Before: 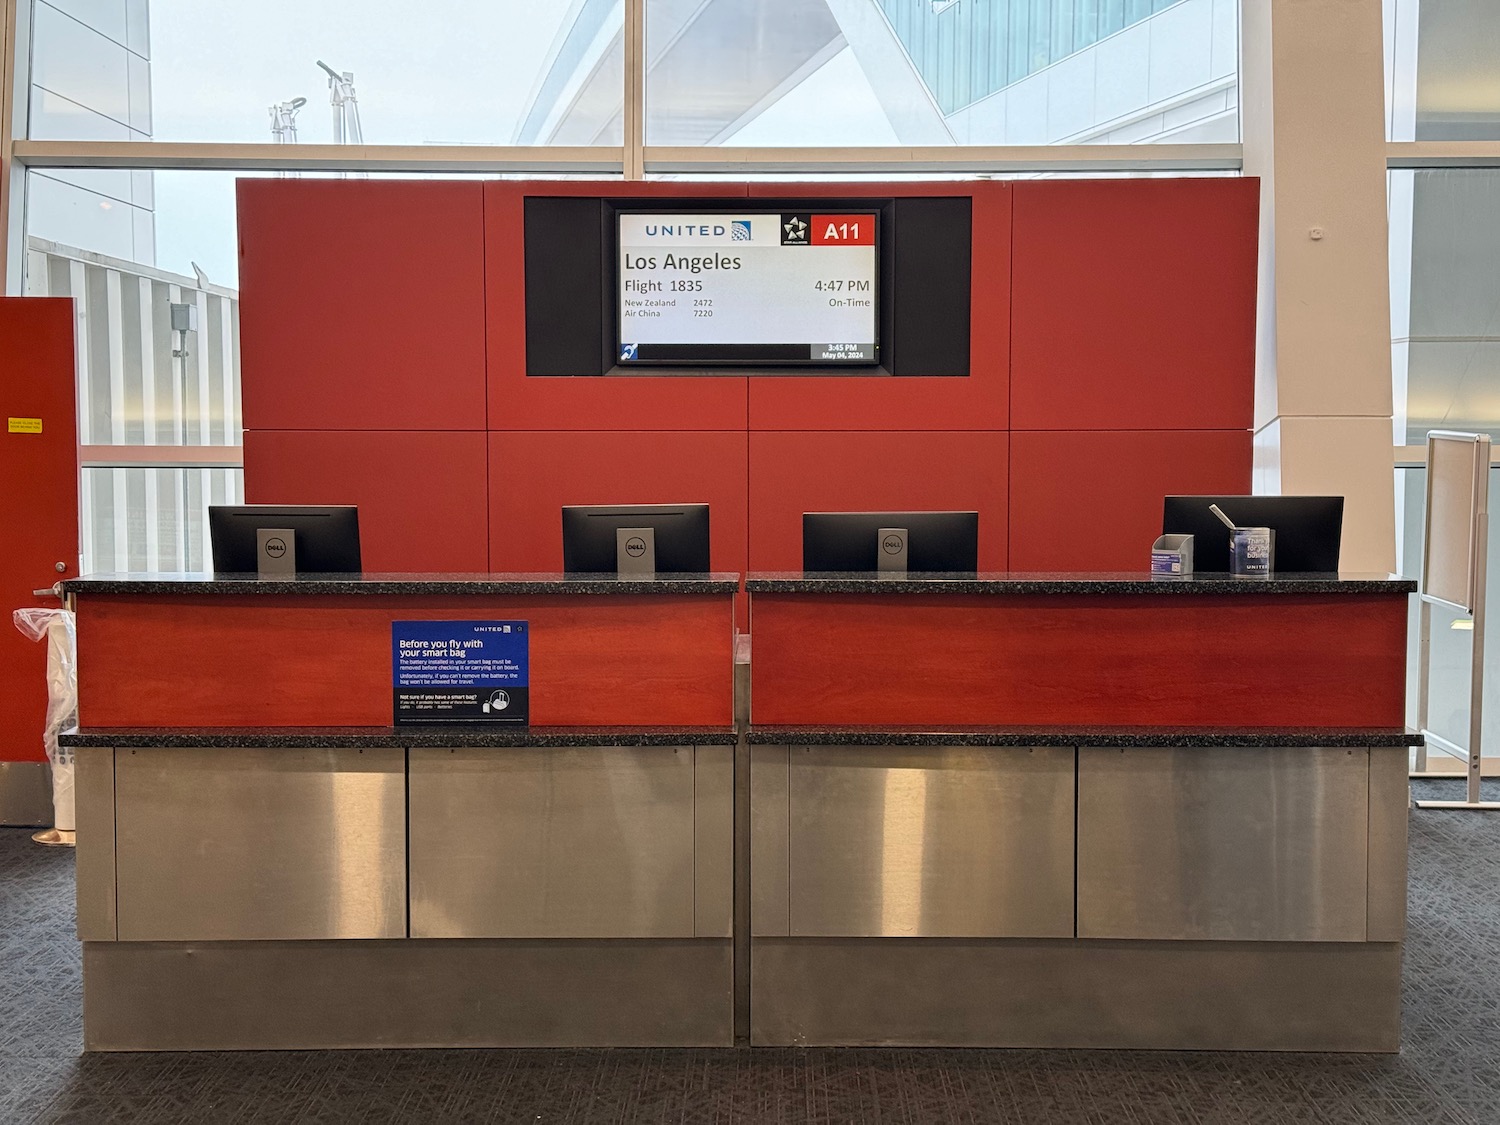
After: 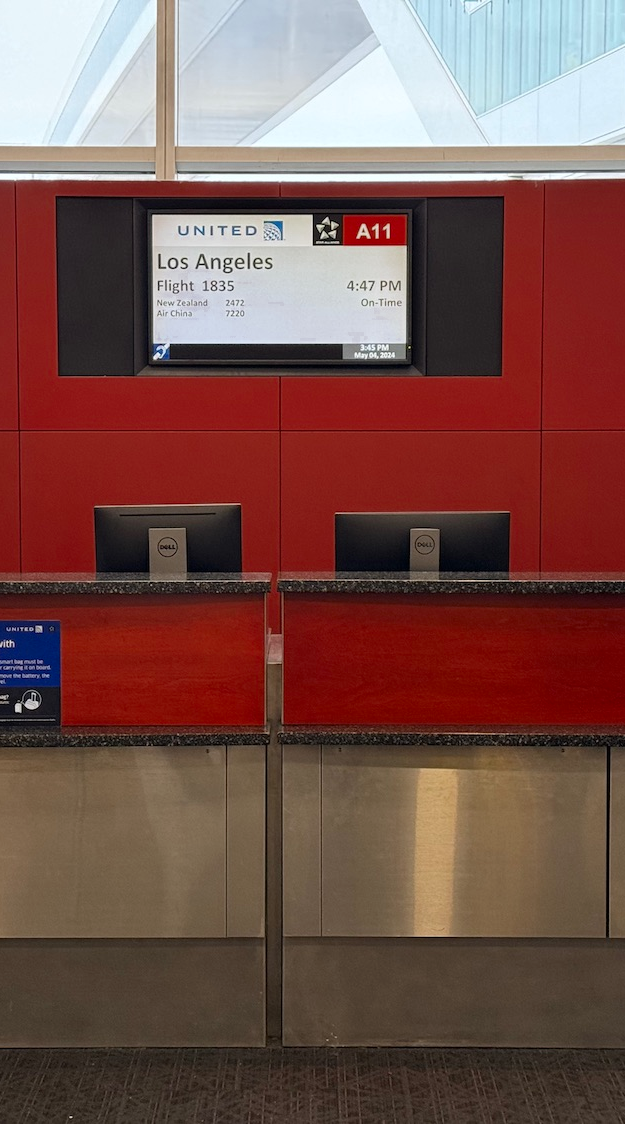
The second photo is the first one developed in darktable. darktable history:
crop: left 31.229%, right 27.105%
color zones: curves: ch0 [(0.27, 0.396) (0.563, 0.504) (0.75, 0.5) (0.787, 0.307)]
rotate and perspective: automatic cropping original format, crop left 0, crop top 0
